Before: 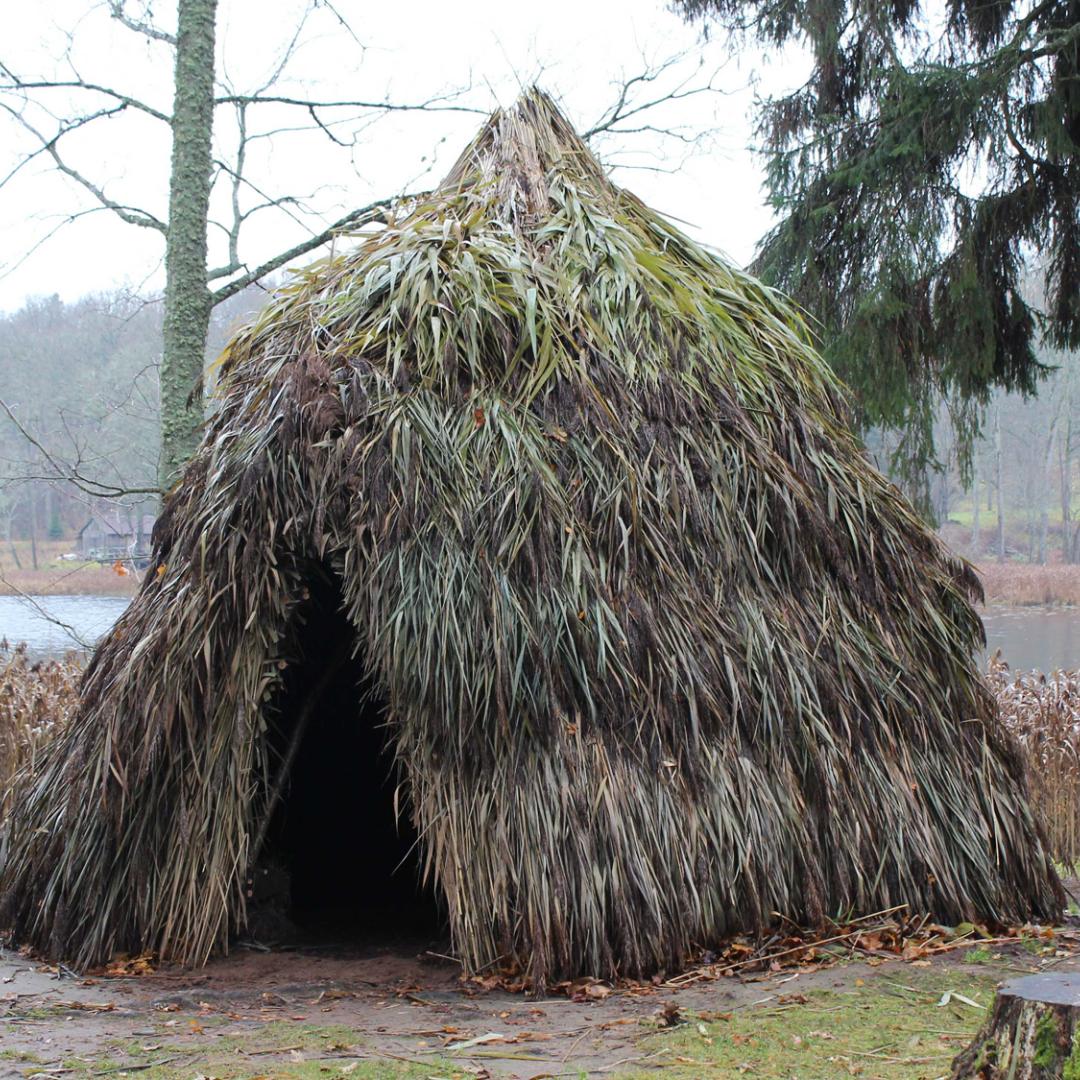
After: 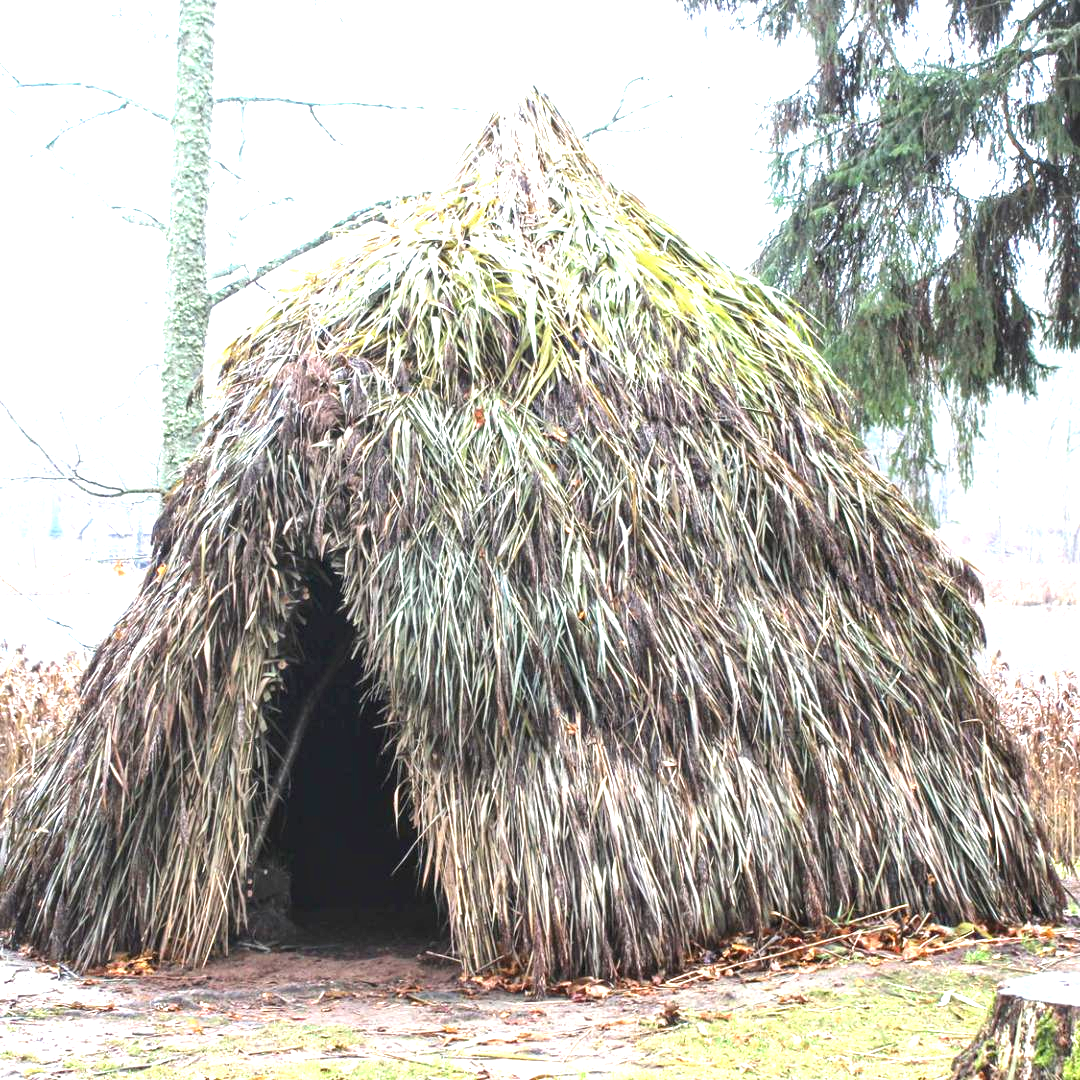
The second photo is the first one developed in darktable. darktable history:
color correction: saturation 0.98
exposure: black level correction 0, exposure 1.741 EV, compensate exposure bias true, compensate highlight preservation false
local contrast: on, module defaults
